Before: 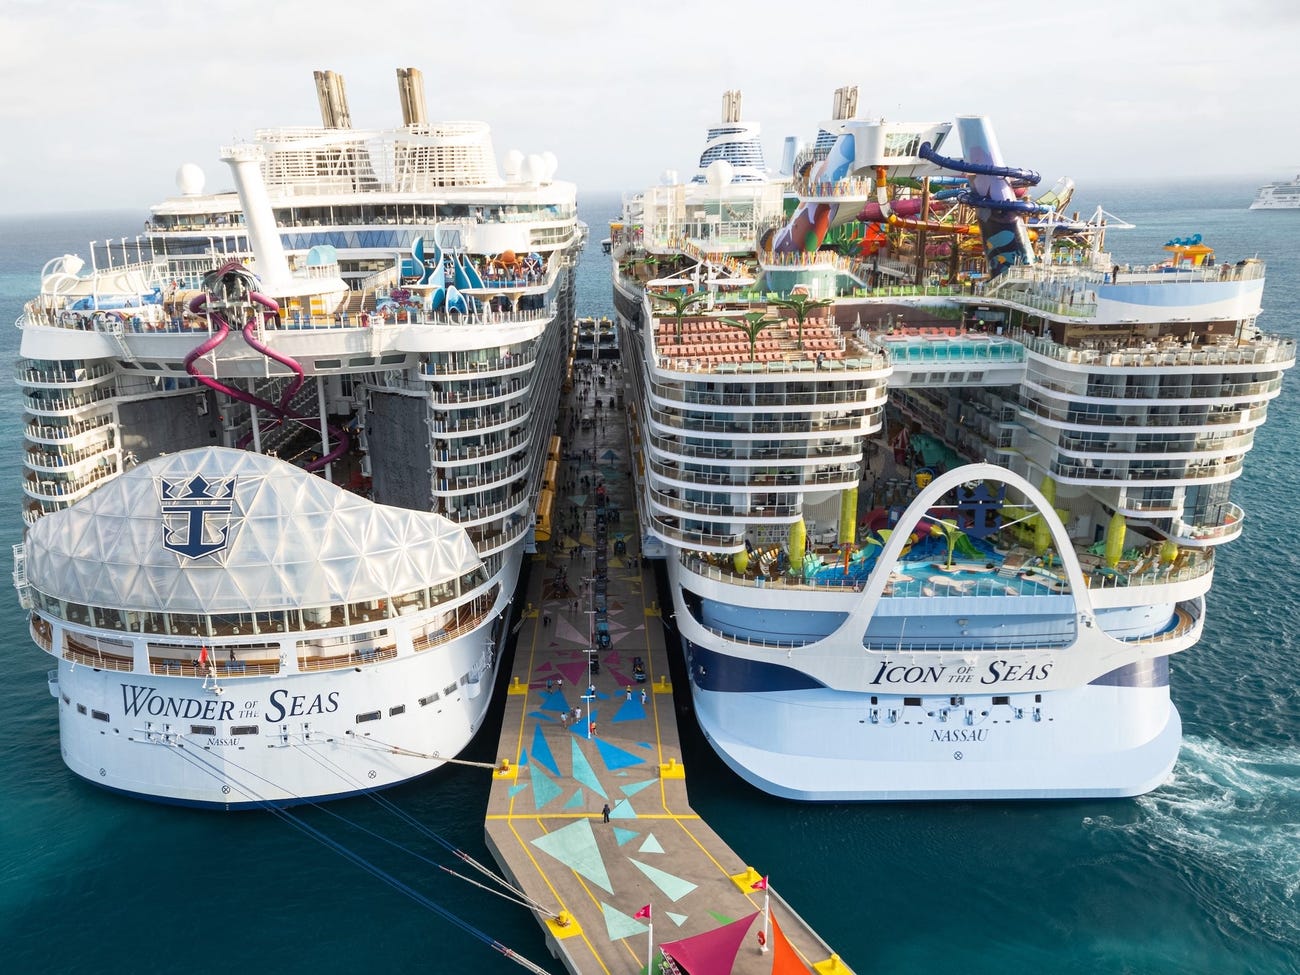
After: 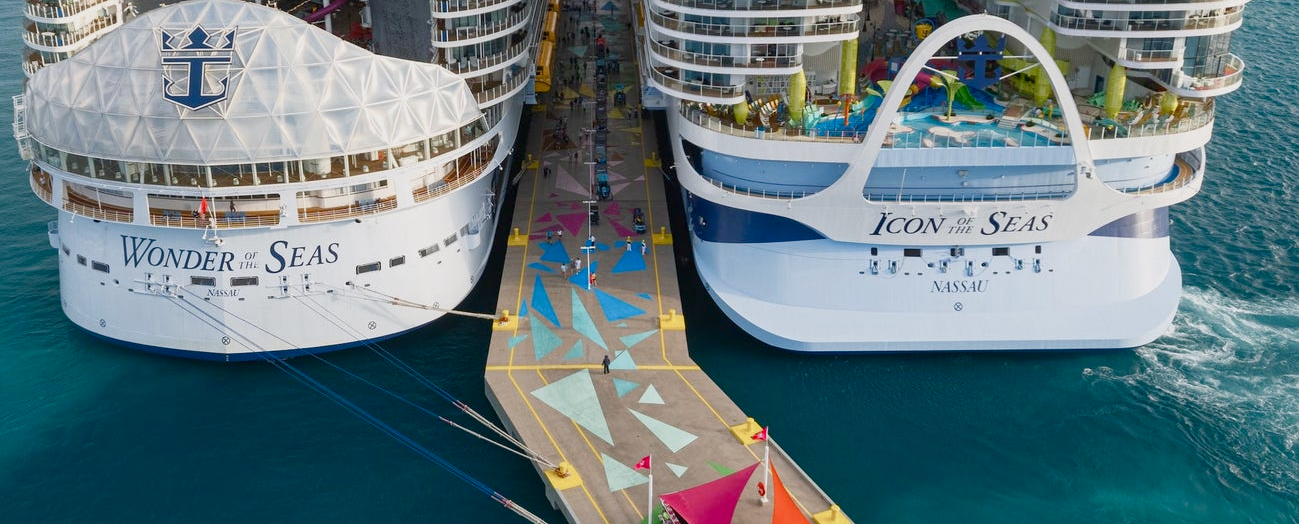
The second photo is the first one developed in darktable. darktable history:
color balance rgb: shadows lift › chroma 1%, shadows lift › hue 113°, highlights gain › chroma 0.2%, highlights gain › hue 333°, perceptual saturation grading › global saturation 20%, perceptual saturation grading › highlights -50%, perceptual saturation grading › shadows 25%, contrast -10%
crop and rotate: top 46.237%
